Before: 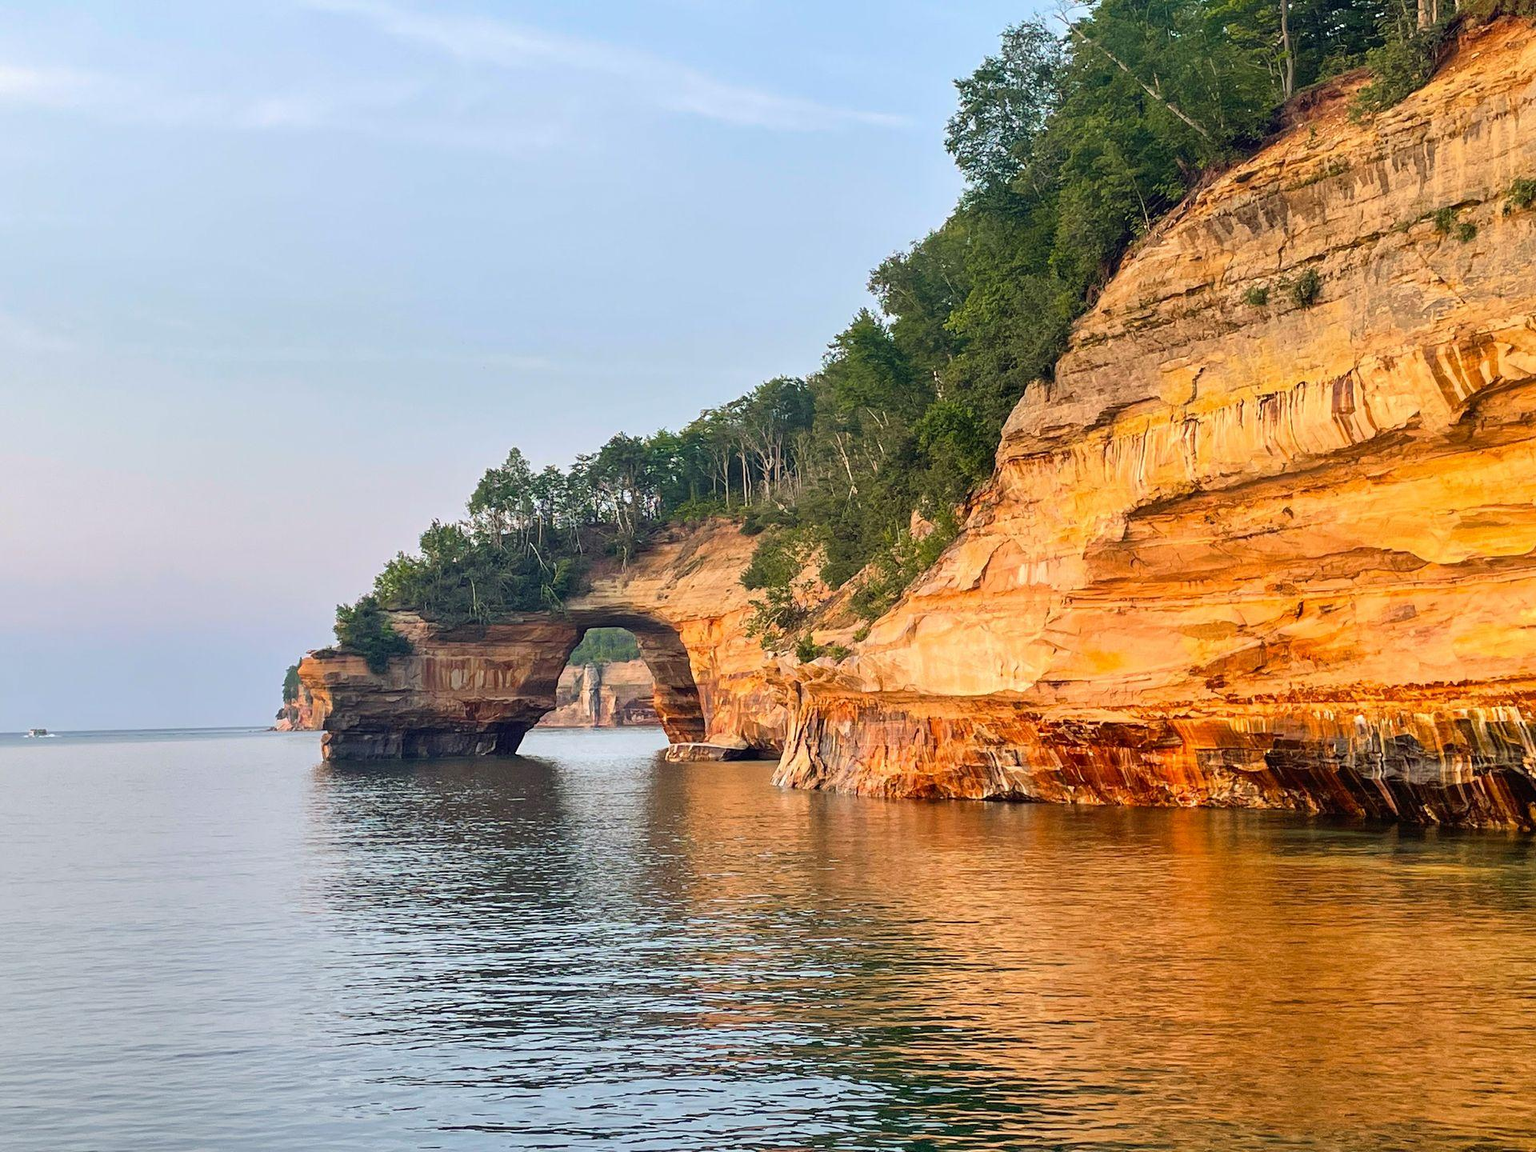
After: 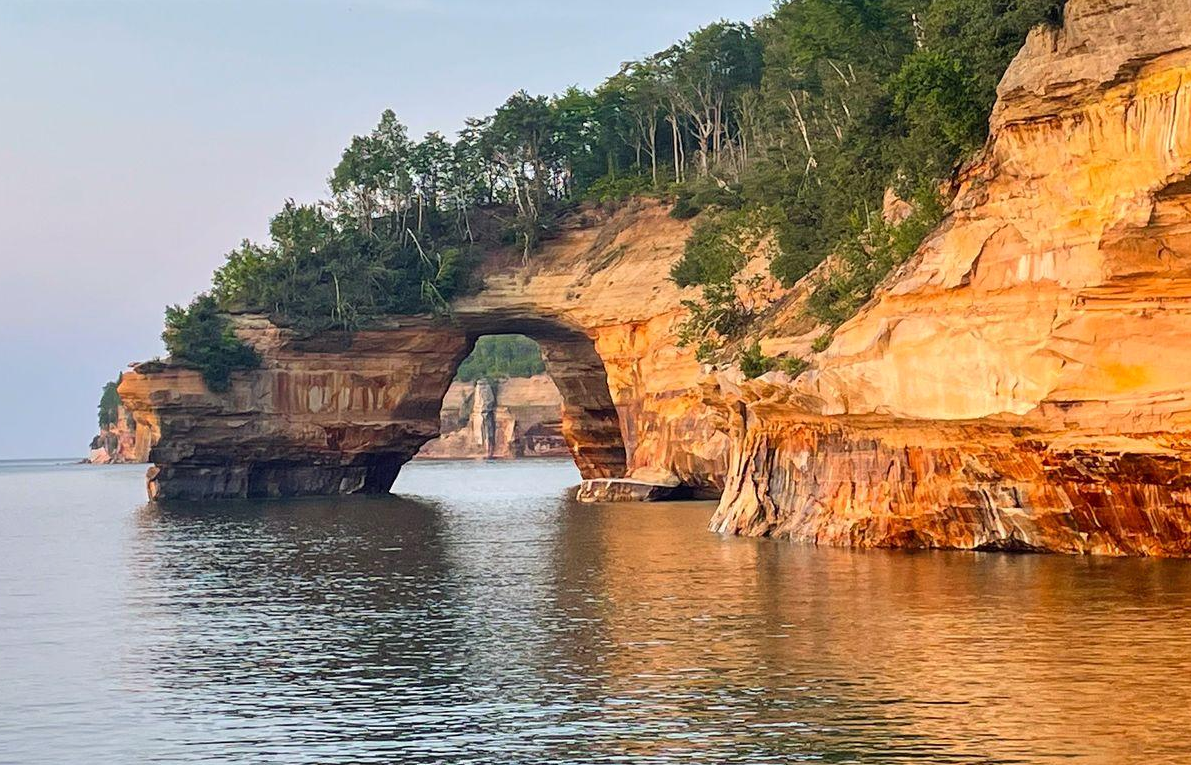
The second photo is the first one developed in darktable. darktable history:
tone equalizer: on, module defaults
crop: left 13.312%, top 31.28%, right 24.627%, bottom 15.582%
